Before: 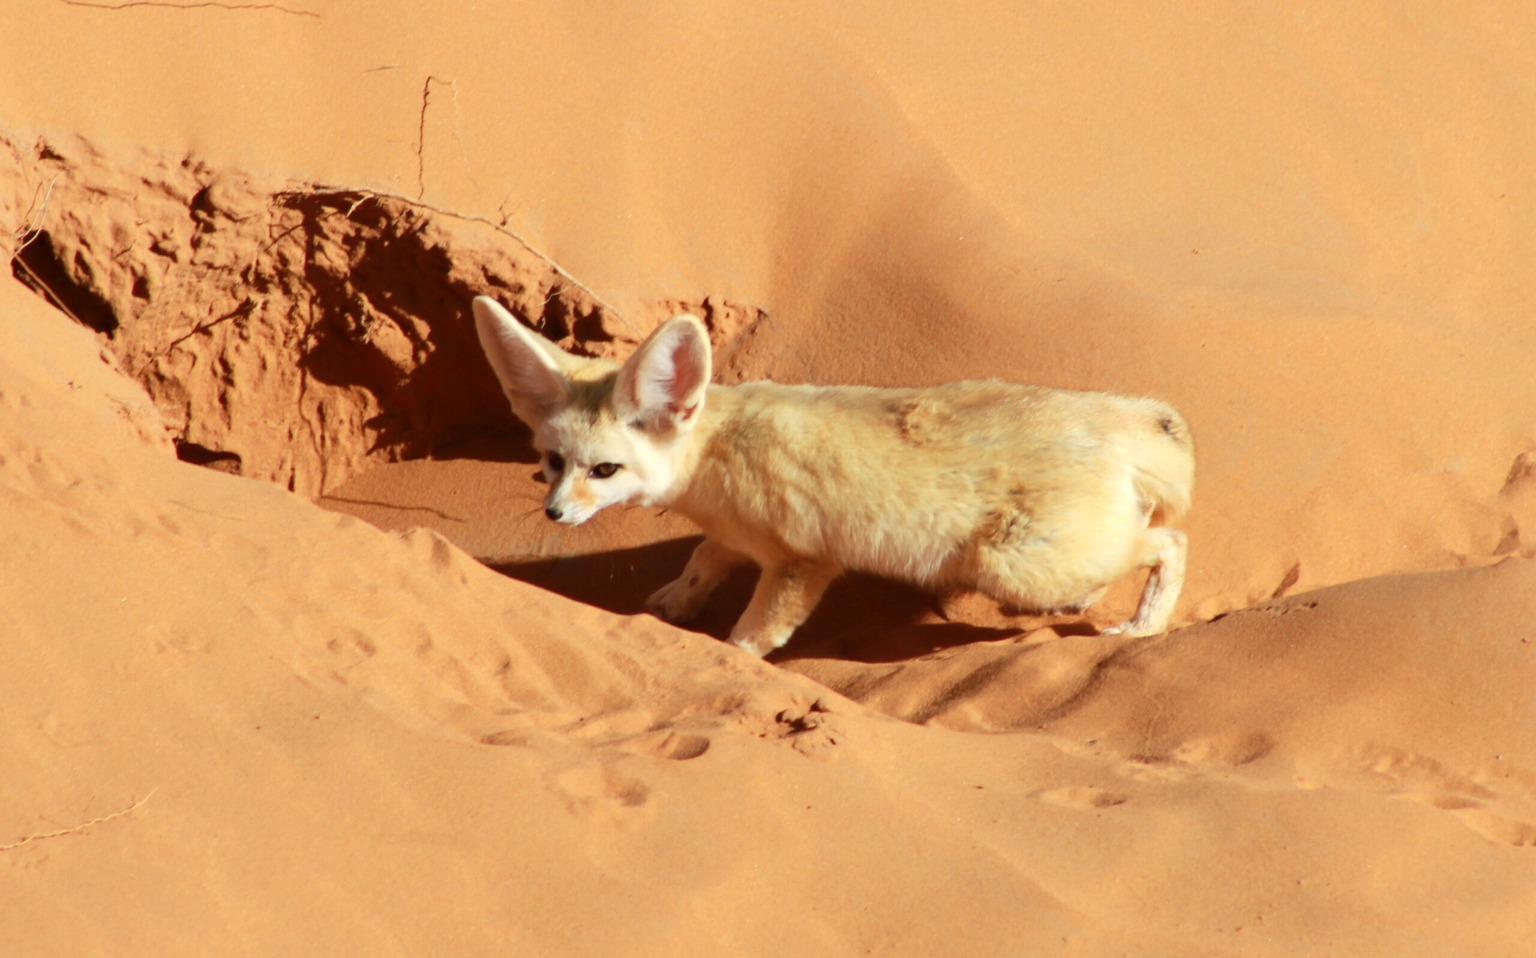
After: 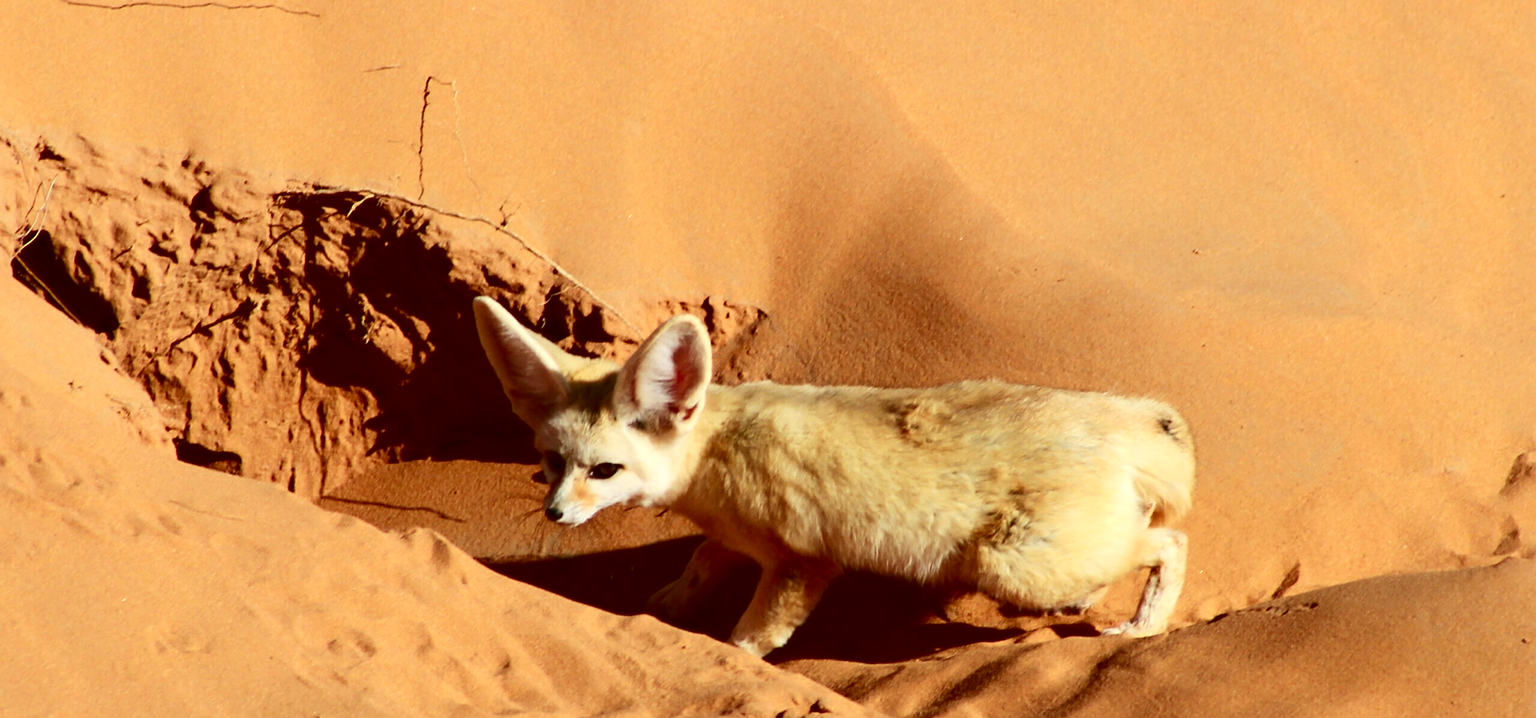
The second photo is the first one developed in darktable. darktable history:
sharpen: on, module defaults
crop: bottom 24.967%
contrast brightness saturation: contrast 0.24, brightness -0.24, saturation 0.14
